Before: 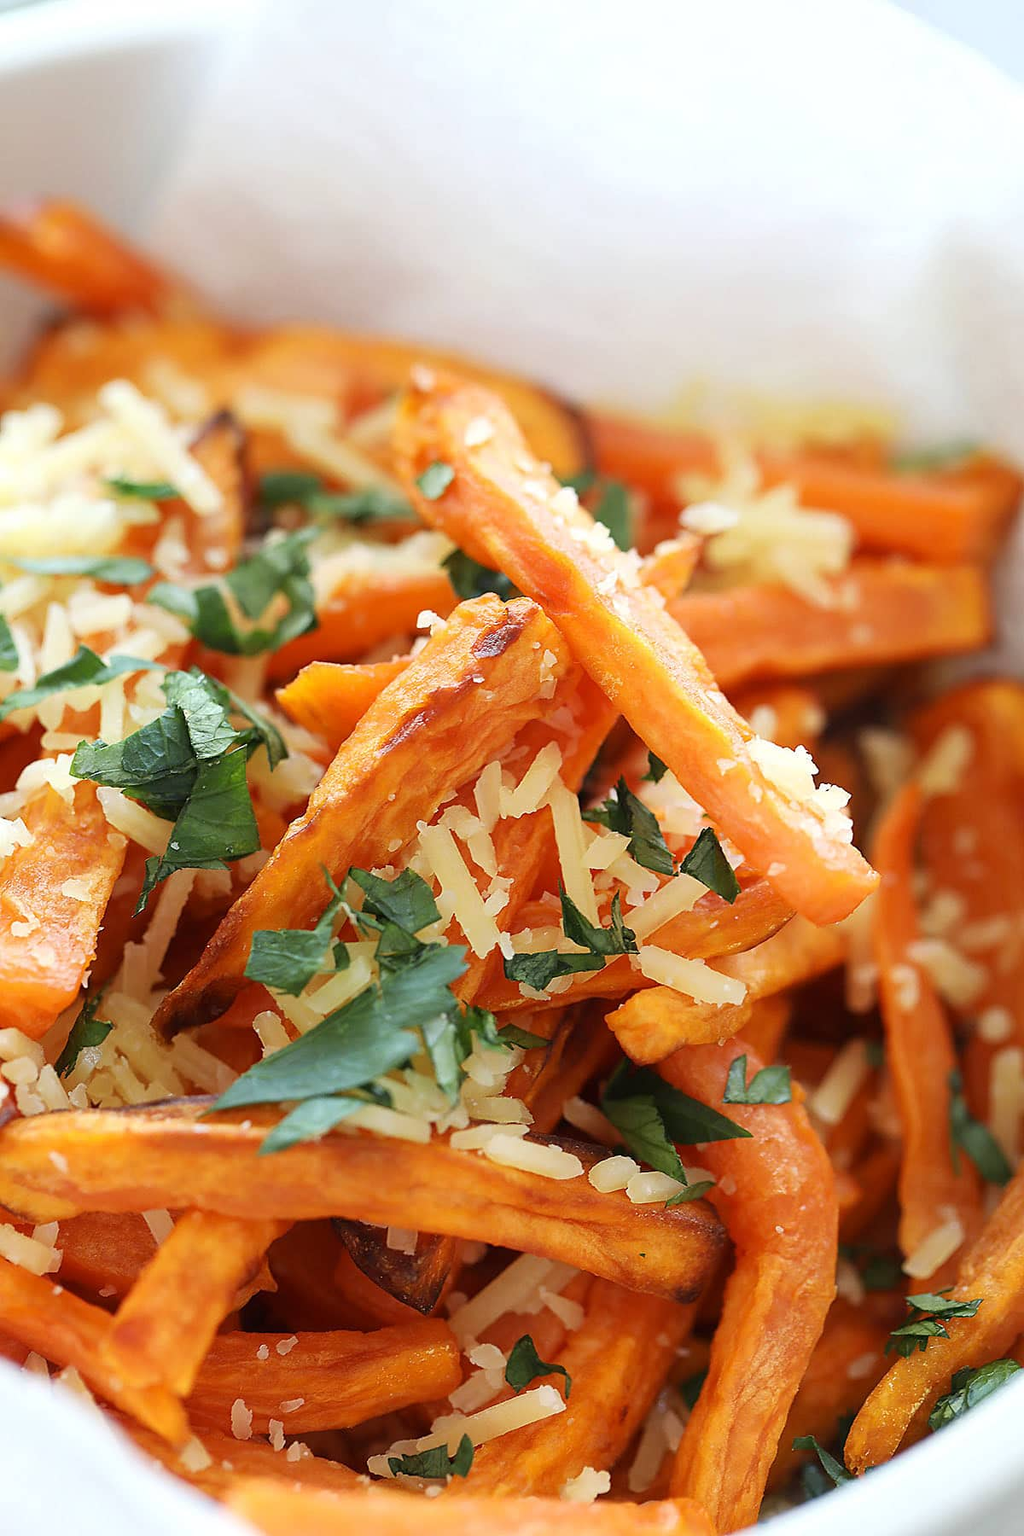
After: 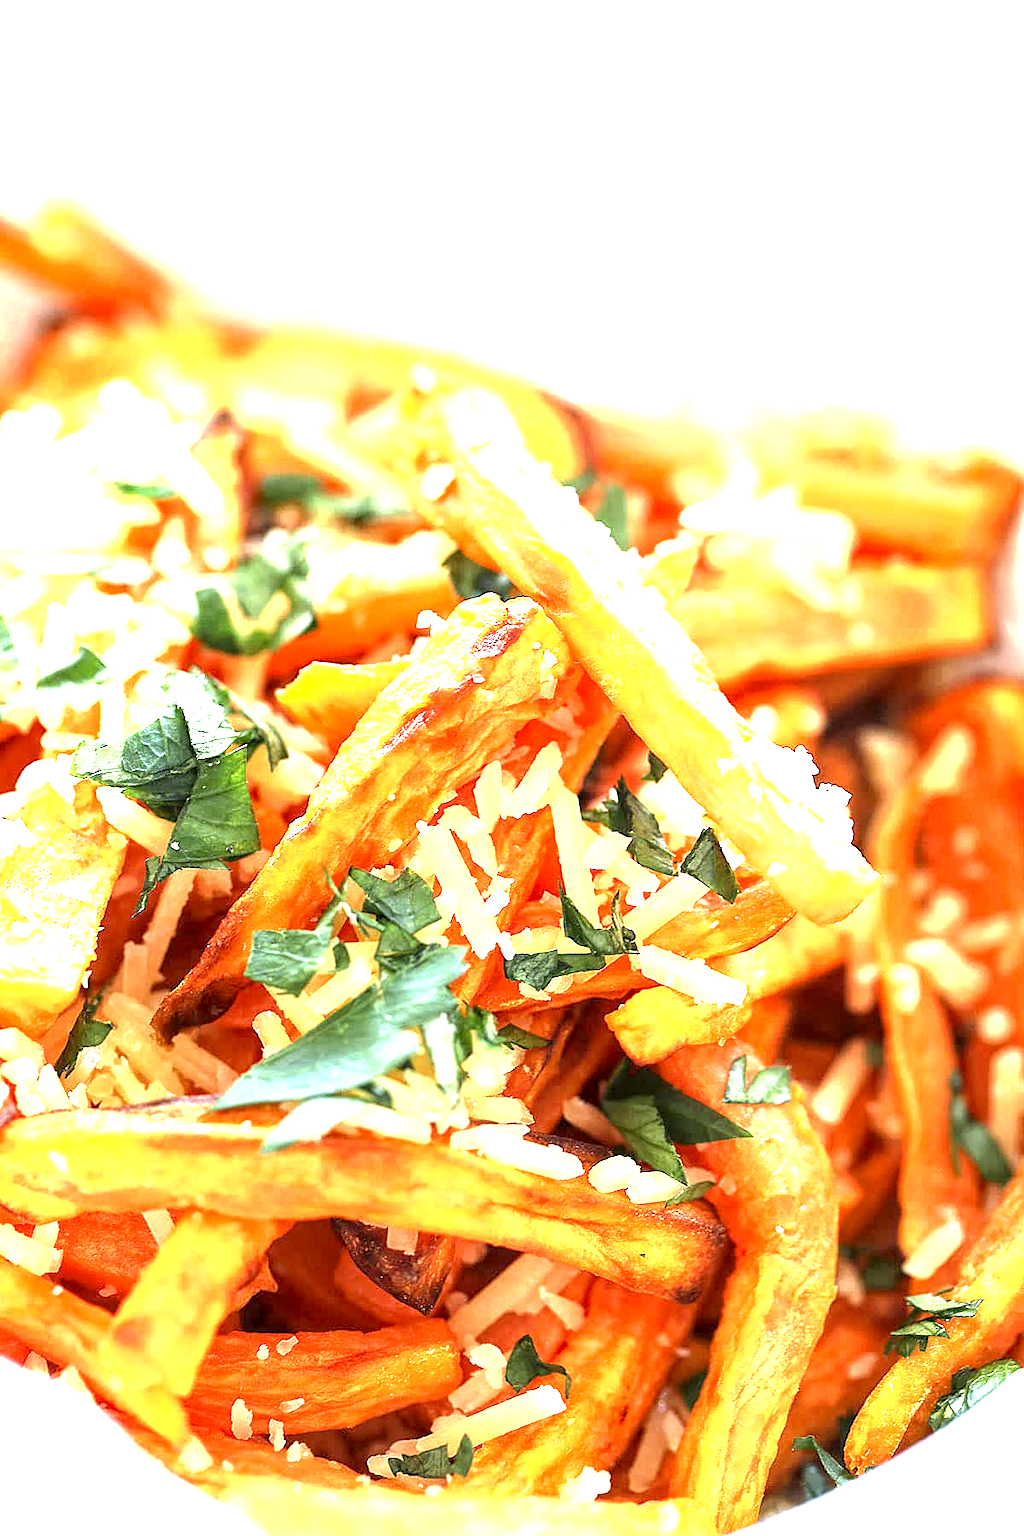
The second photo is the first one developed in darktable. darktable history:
local contrast: highlights 100%, shadows 97%, detail 200%, midtone range 0.2
exposure: black level correction 0.001, exposure 1.733 EV, compensate highlight preservation false
